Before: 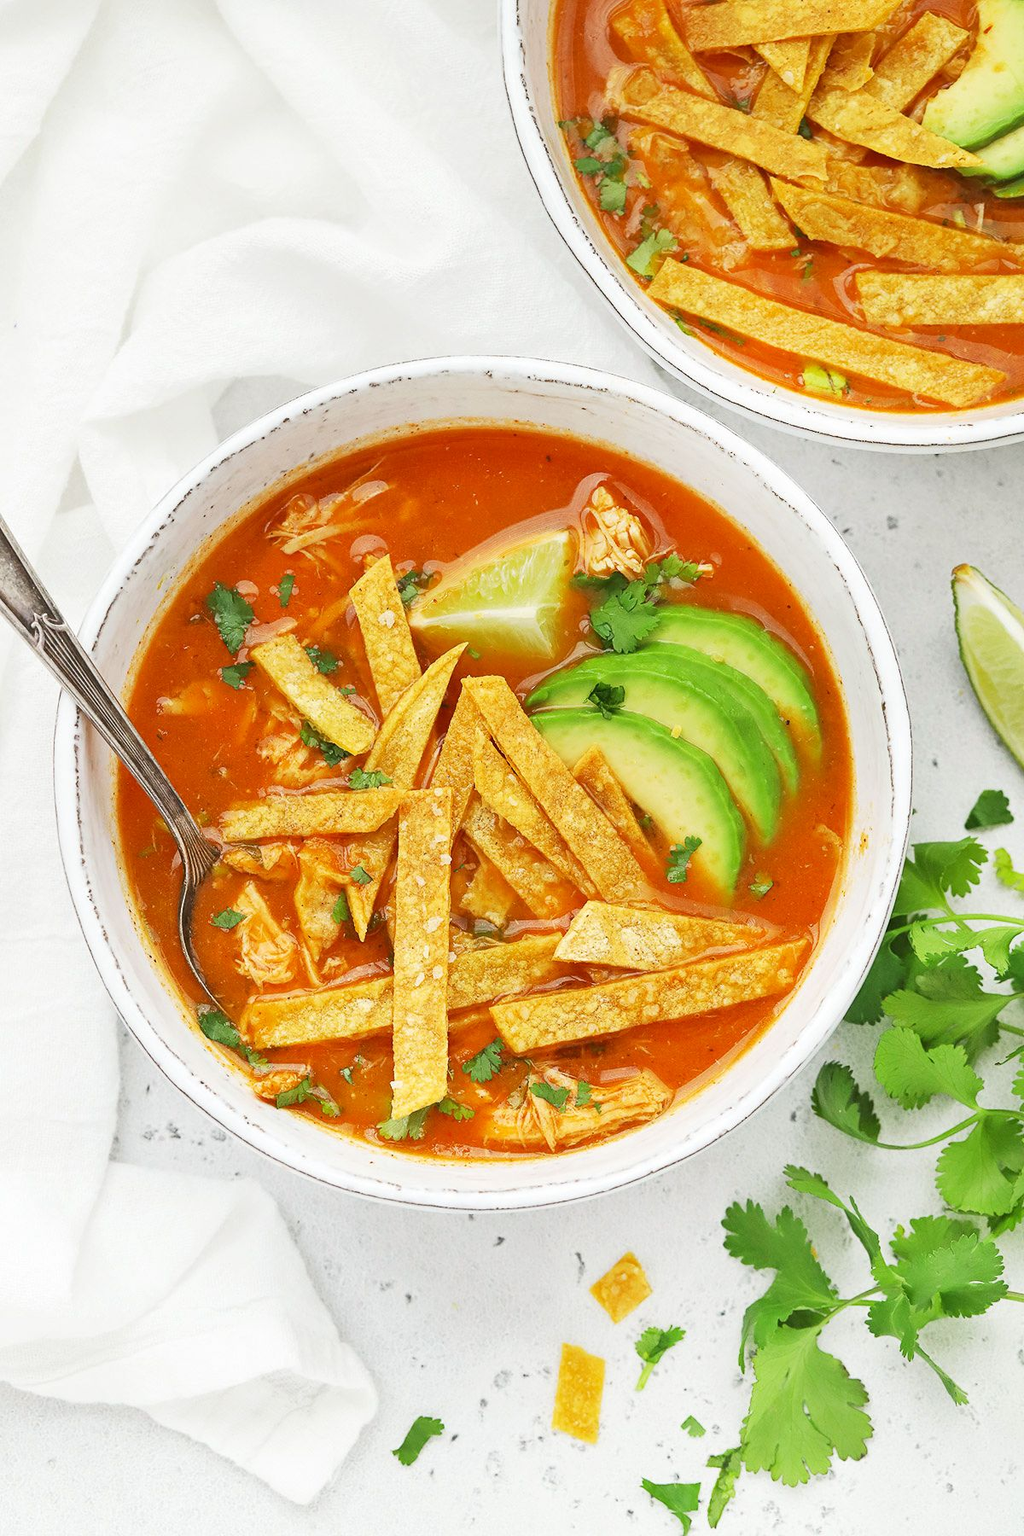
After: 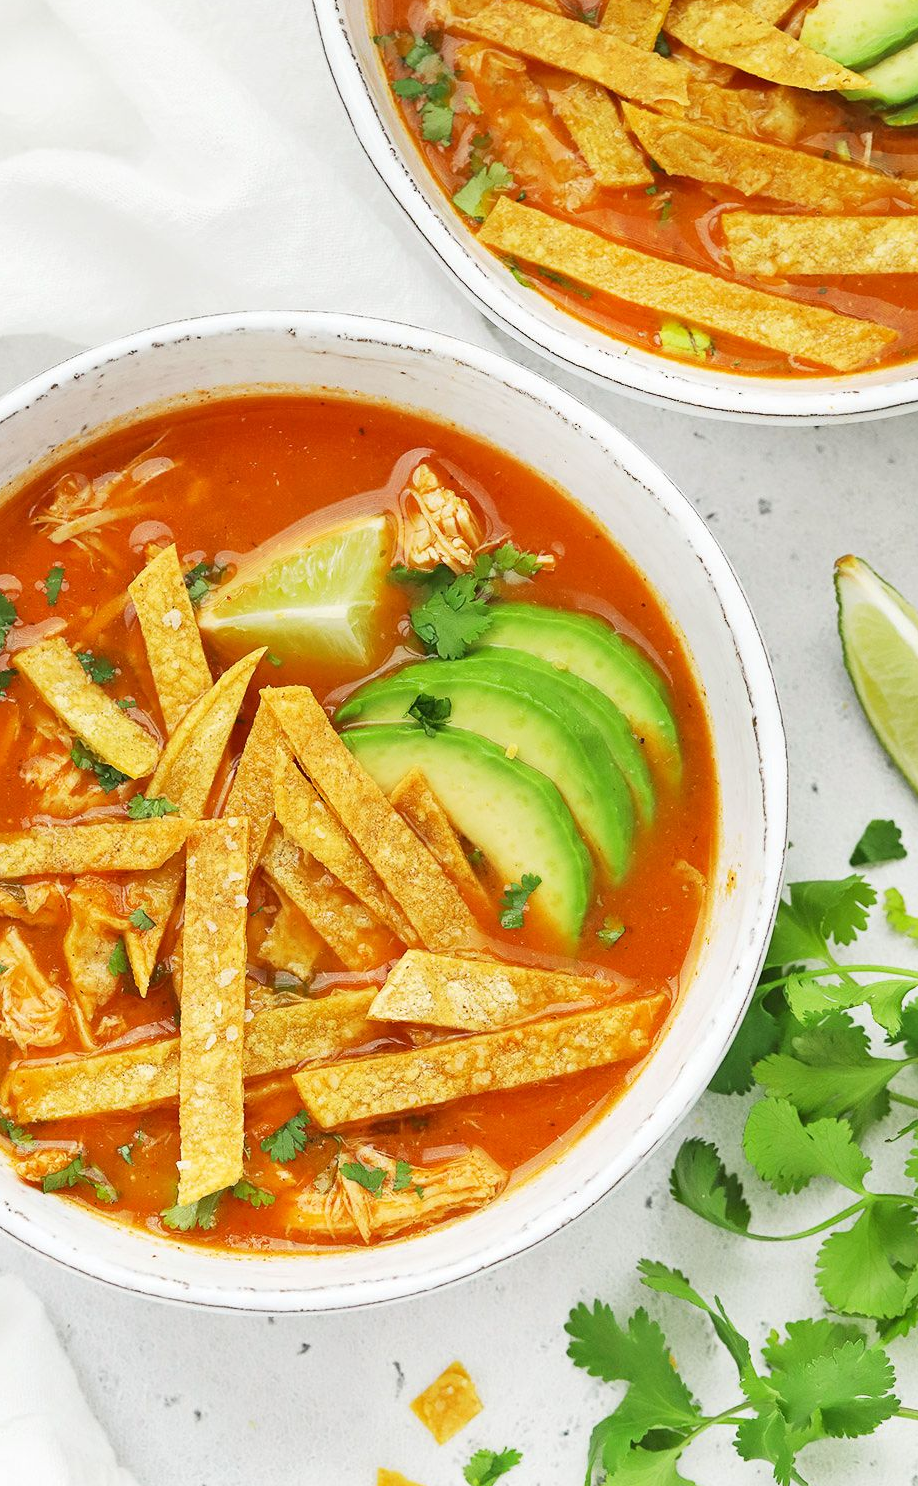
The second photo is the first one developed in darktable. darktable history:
crop: left 23.497%, top 5.891%, bottom 11.519%
